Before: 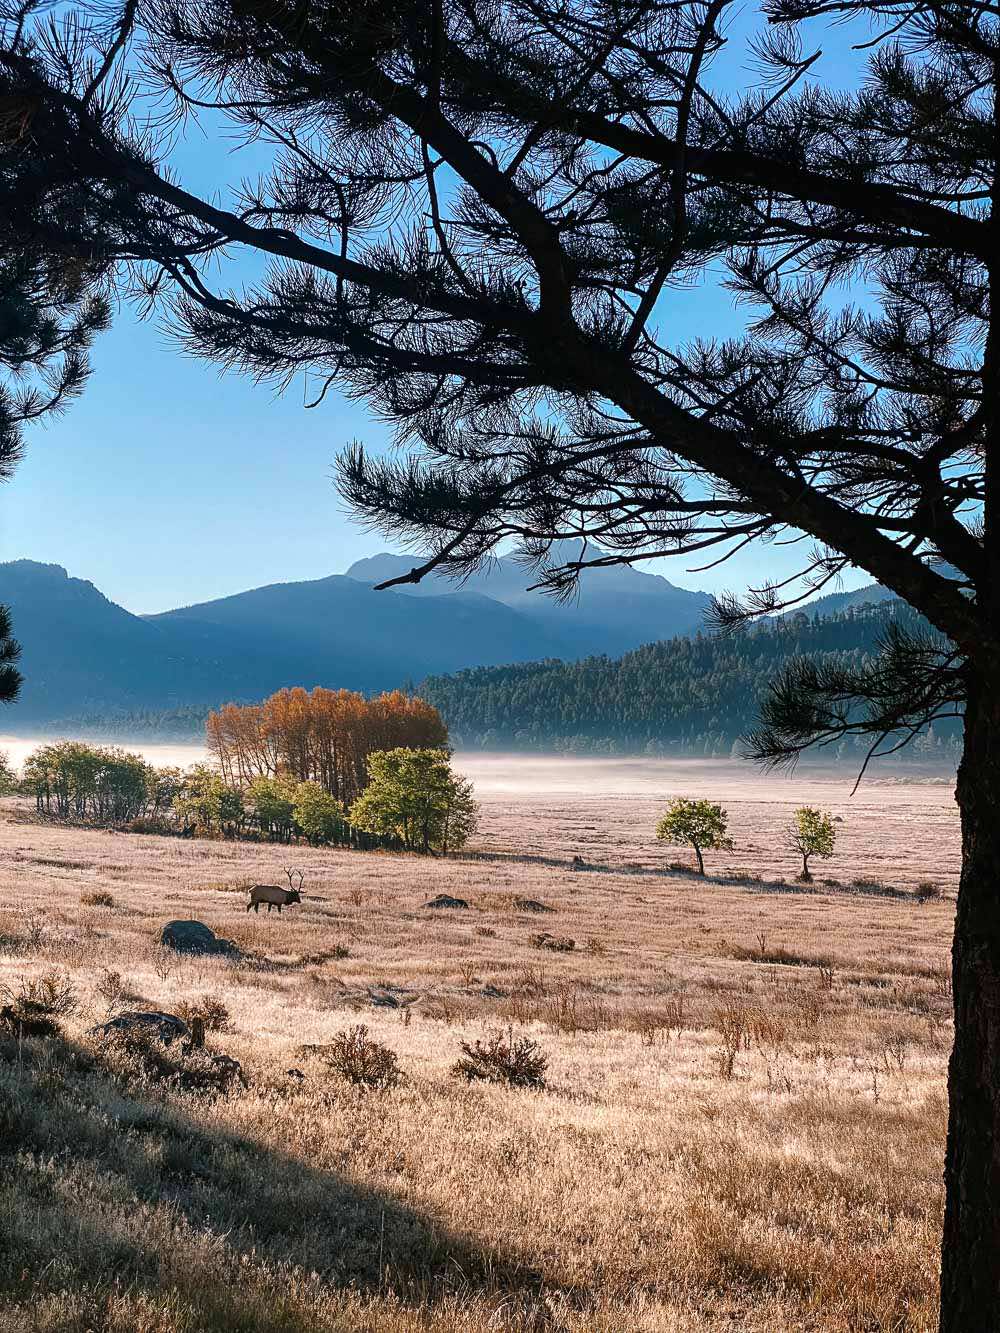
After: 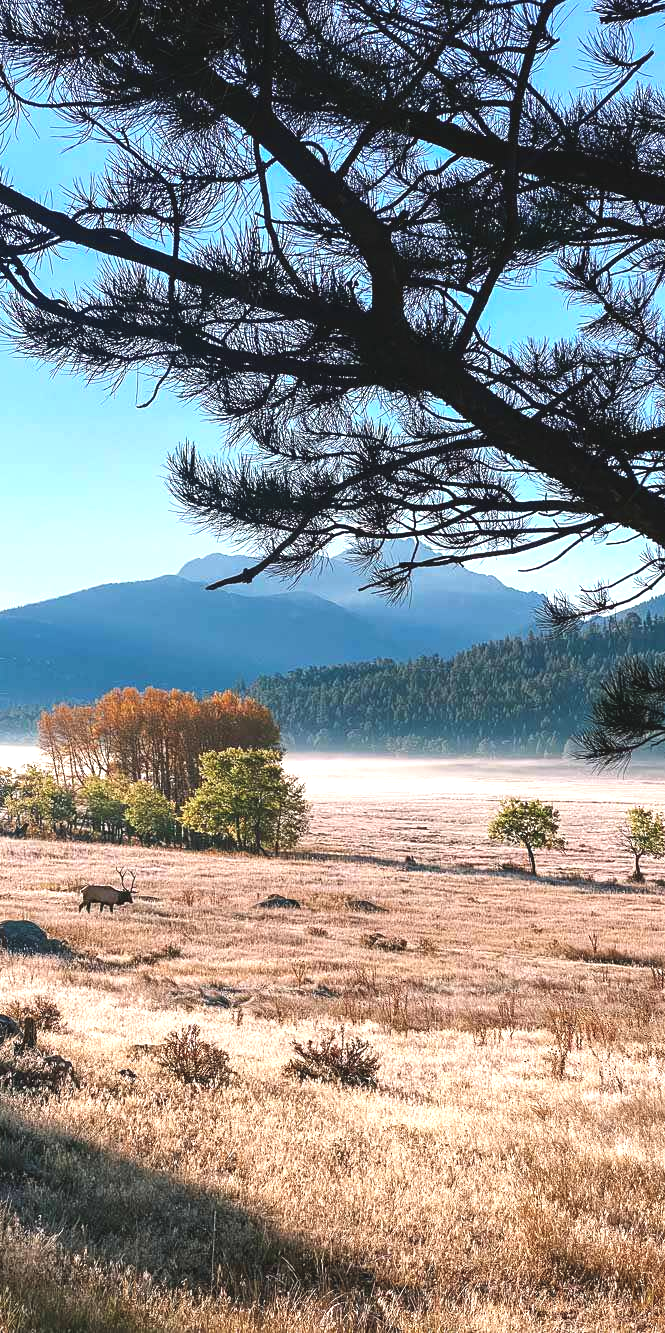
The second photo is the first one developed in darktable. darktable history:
exposure: black level correction -0.005, exposure 0.622 EV, compensate highlight preservation false
crop: left 16.899%, right 16.556%
